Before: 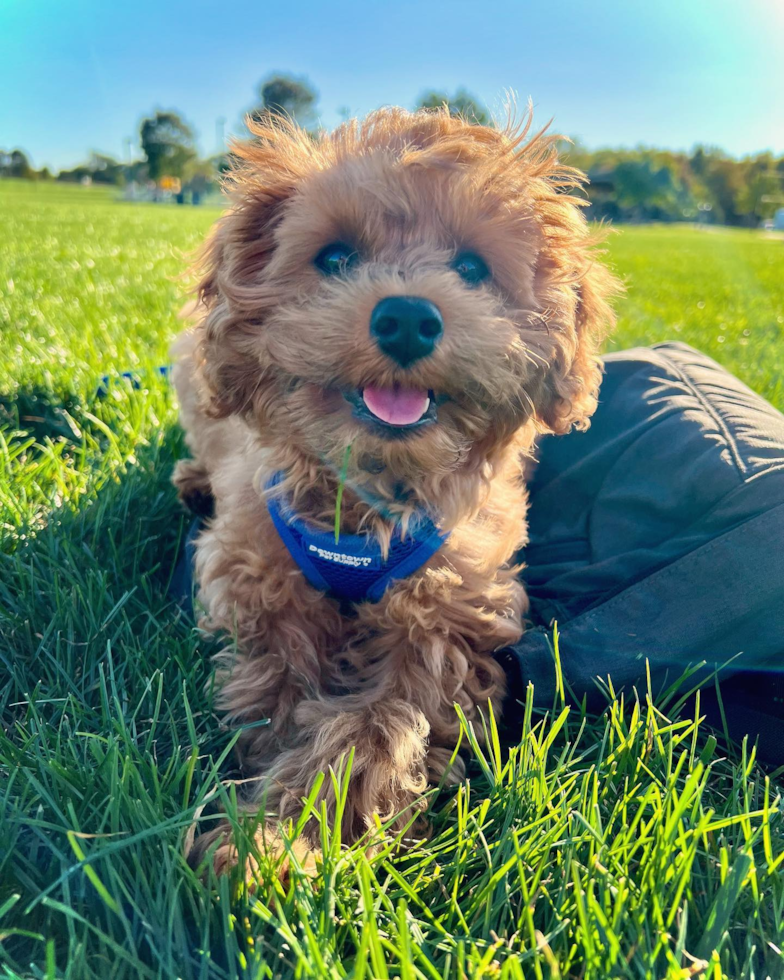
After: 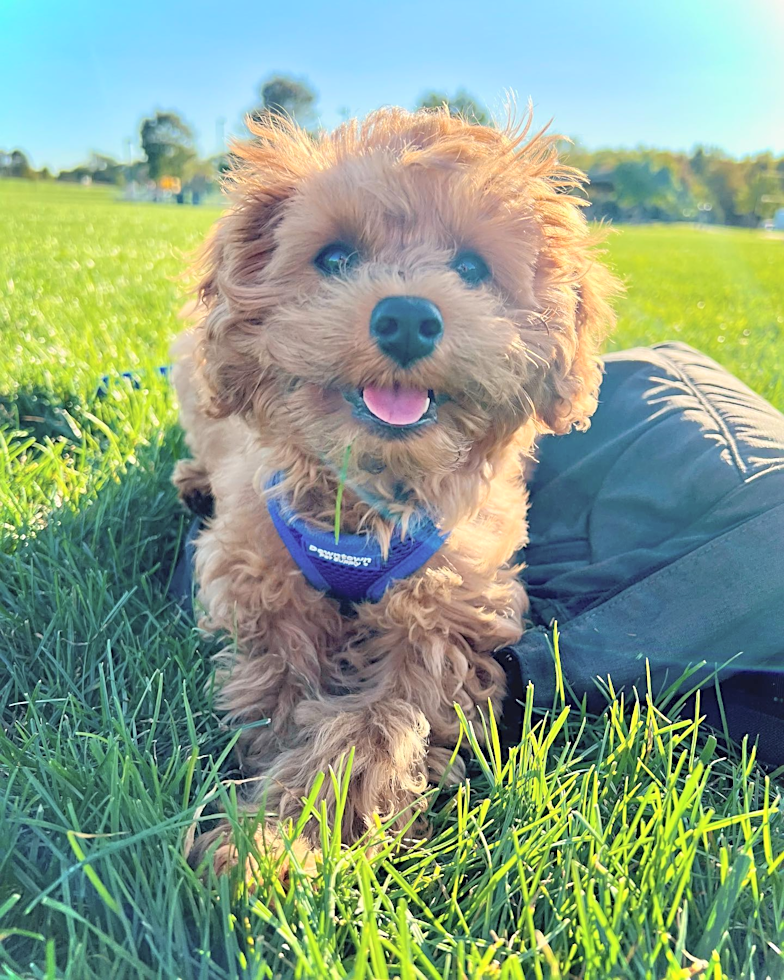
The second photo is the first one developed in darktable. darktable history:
contrast brightness saturation: brightness 0.286
sharpen: on, module defaults
